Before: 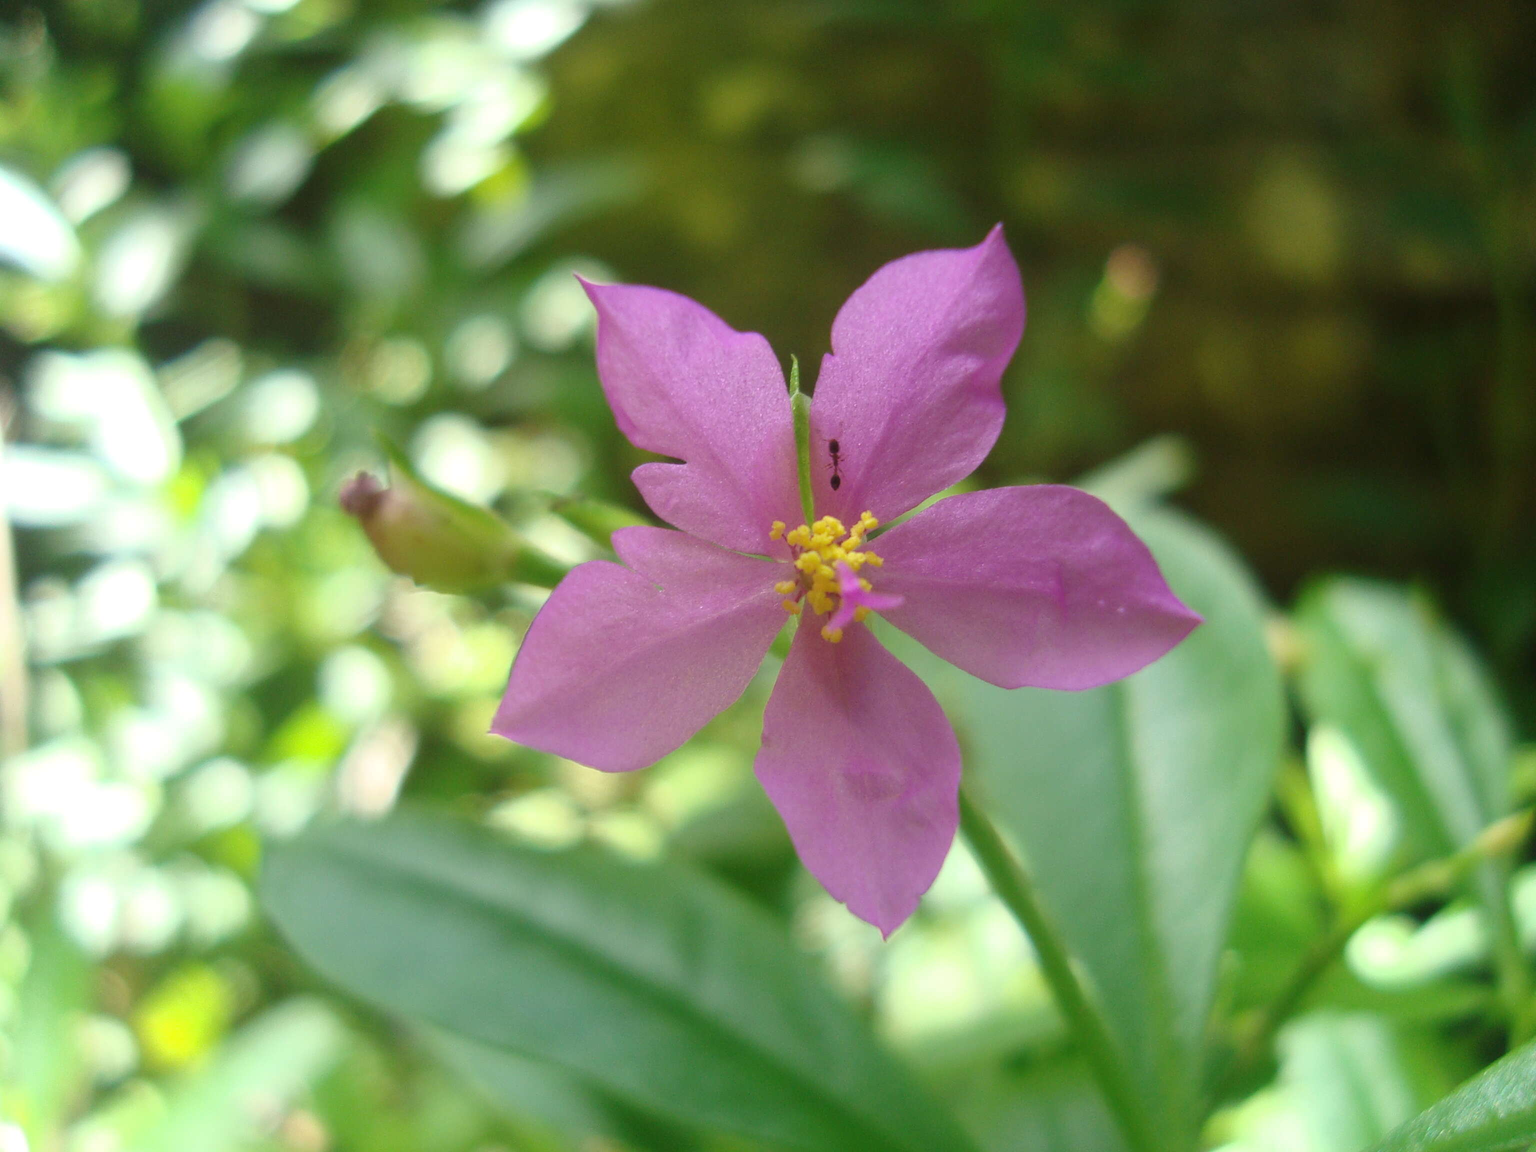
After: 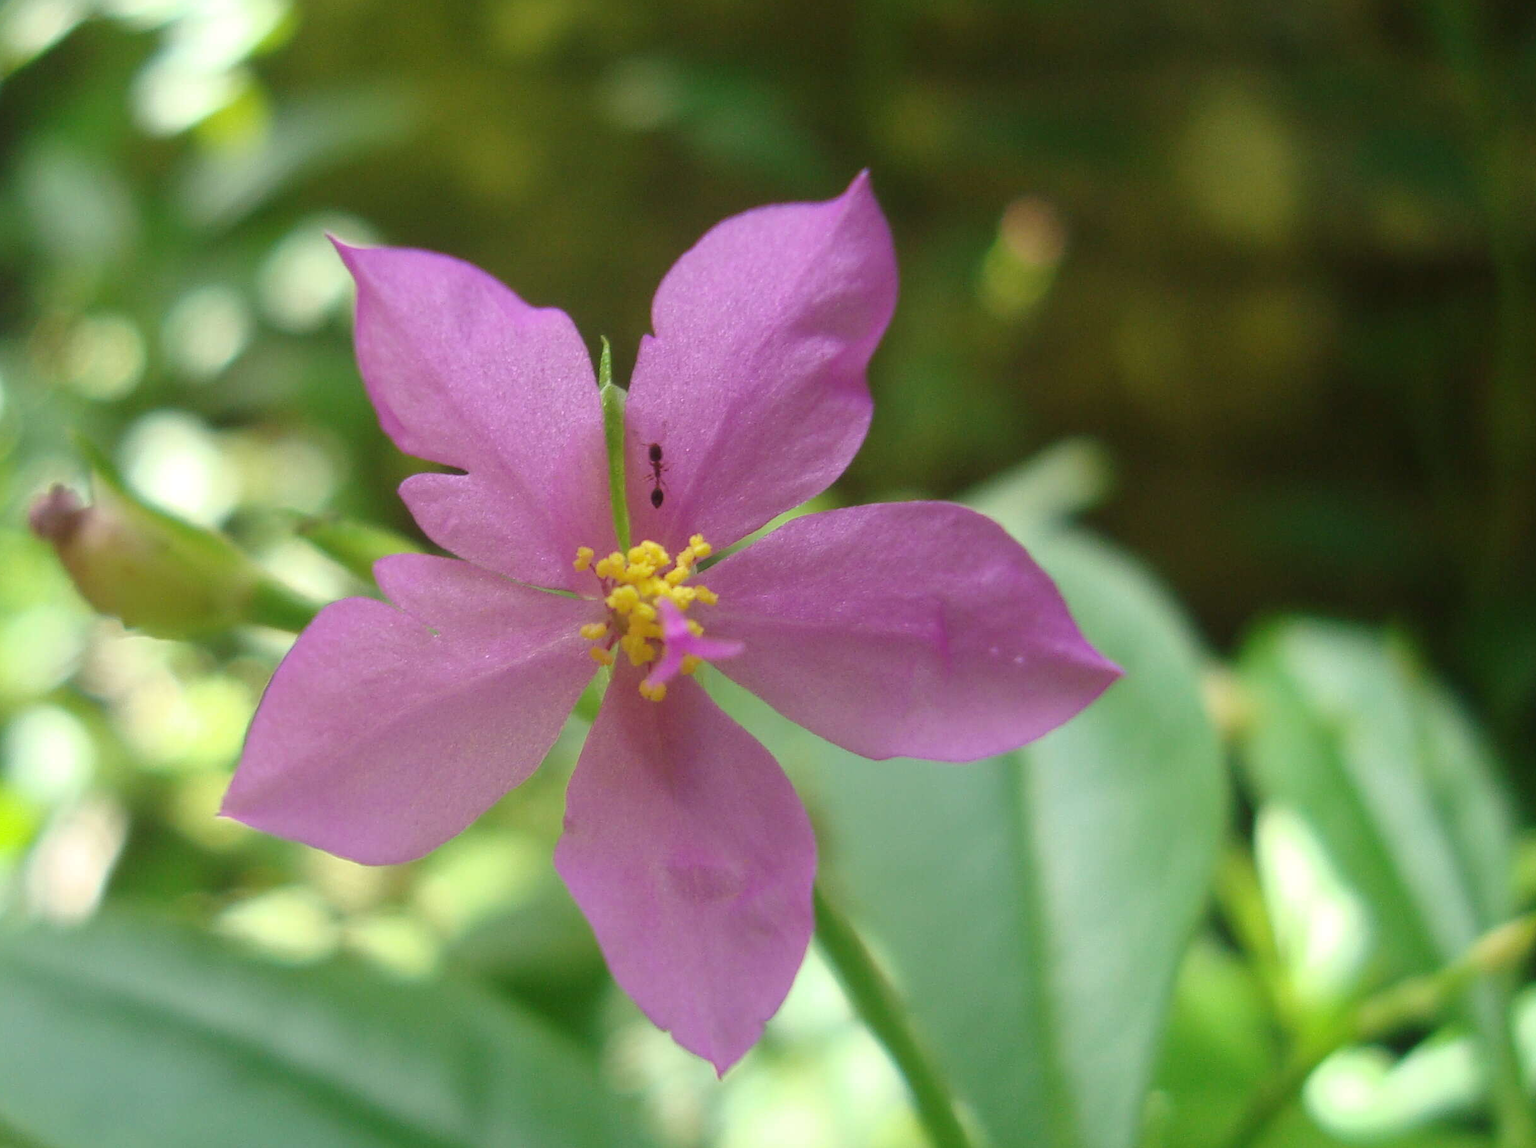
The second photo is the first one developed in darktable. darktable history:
crop and rotate: left 20.667%, top 7.786%, right 0.424%, bottom 13.514%
